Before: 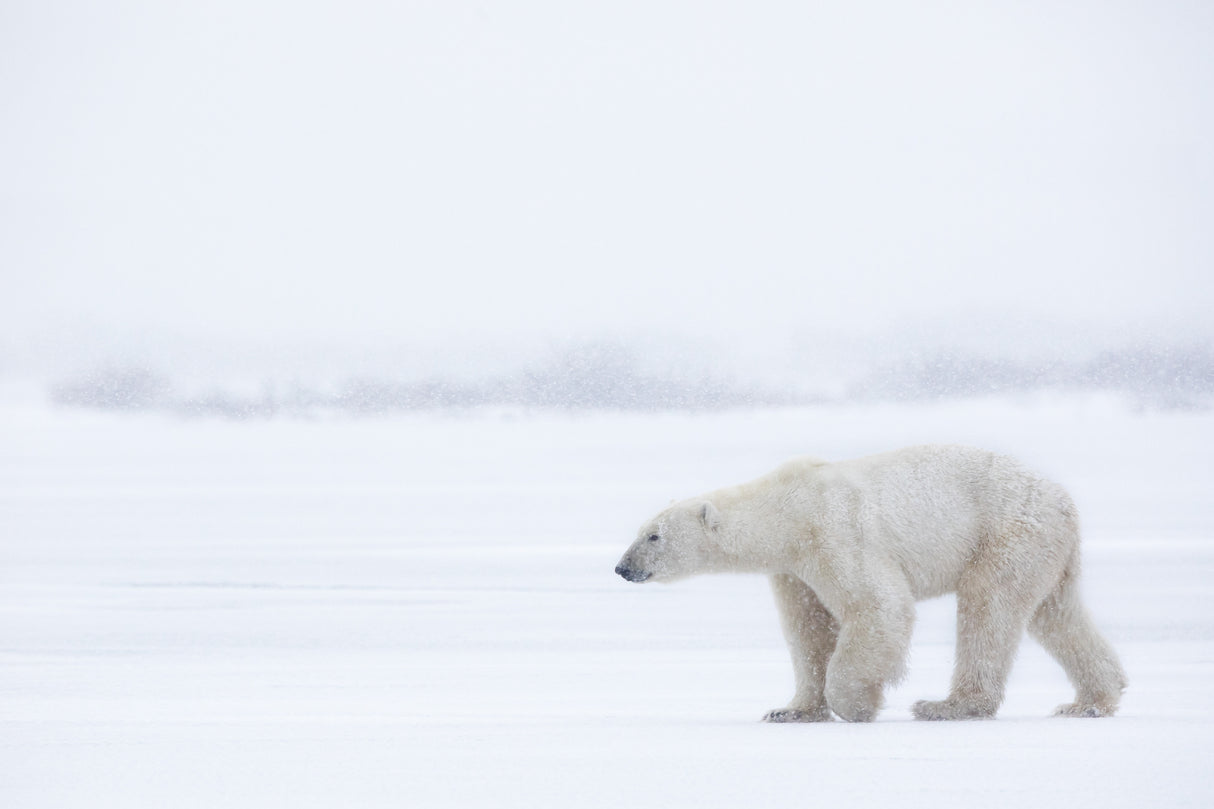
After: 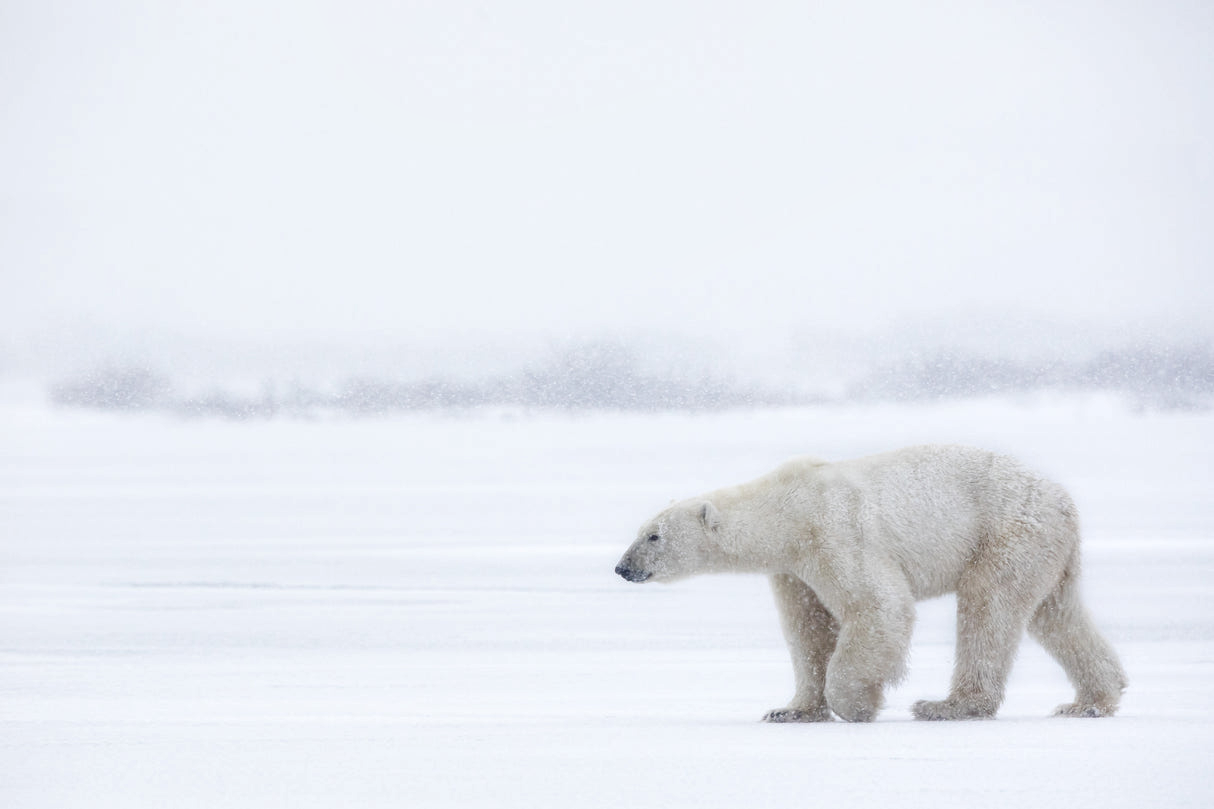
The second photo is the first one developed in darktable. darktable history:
local contrast: detail 130%
color correction: saturation 0.98
